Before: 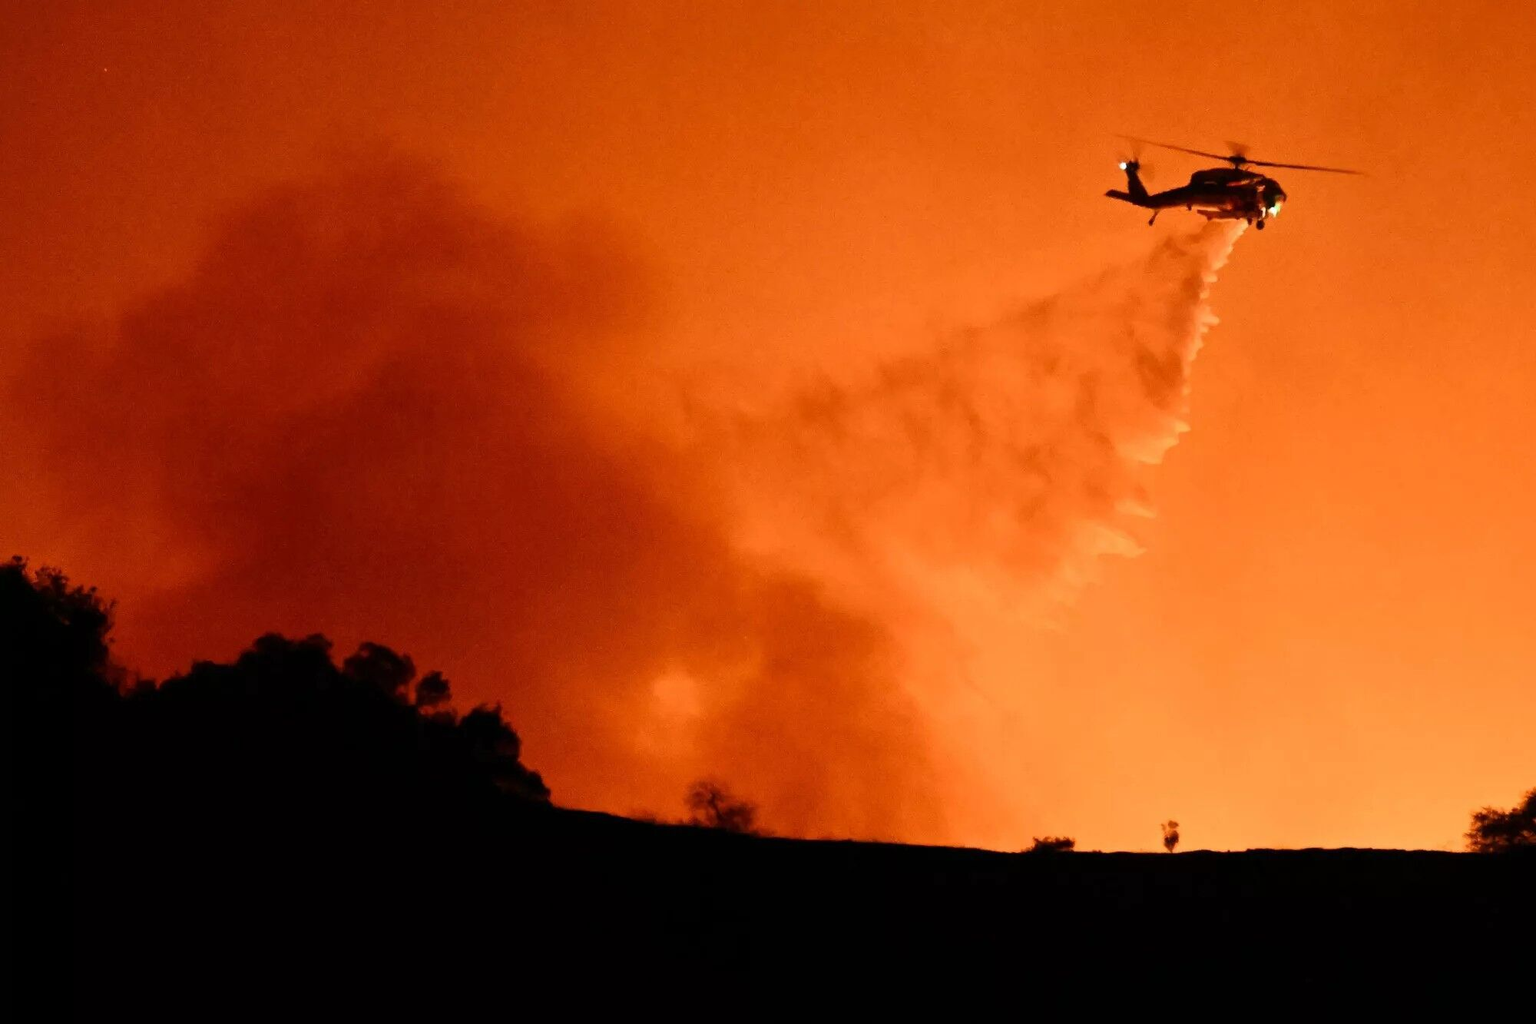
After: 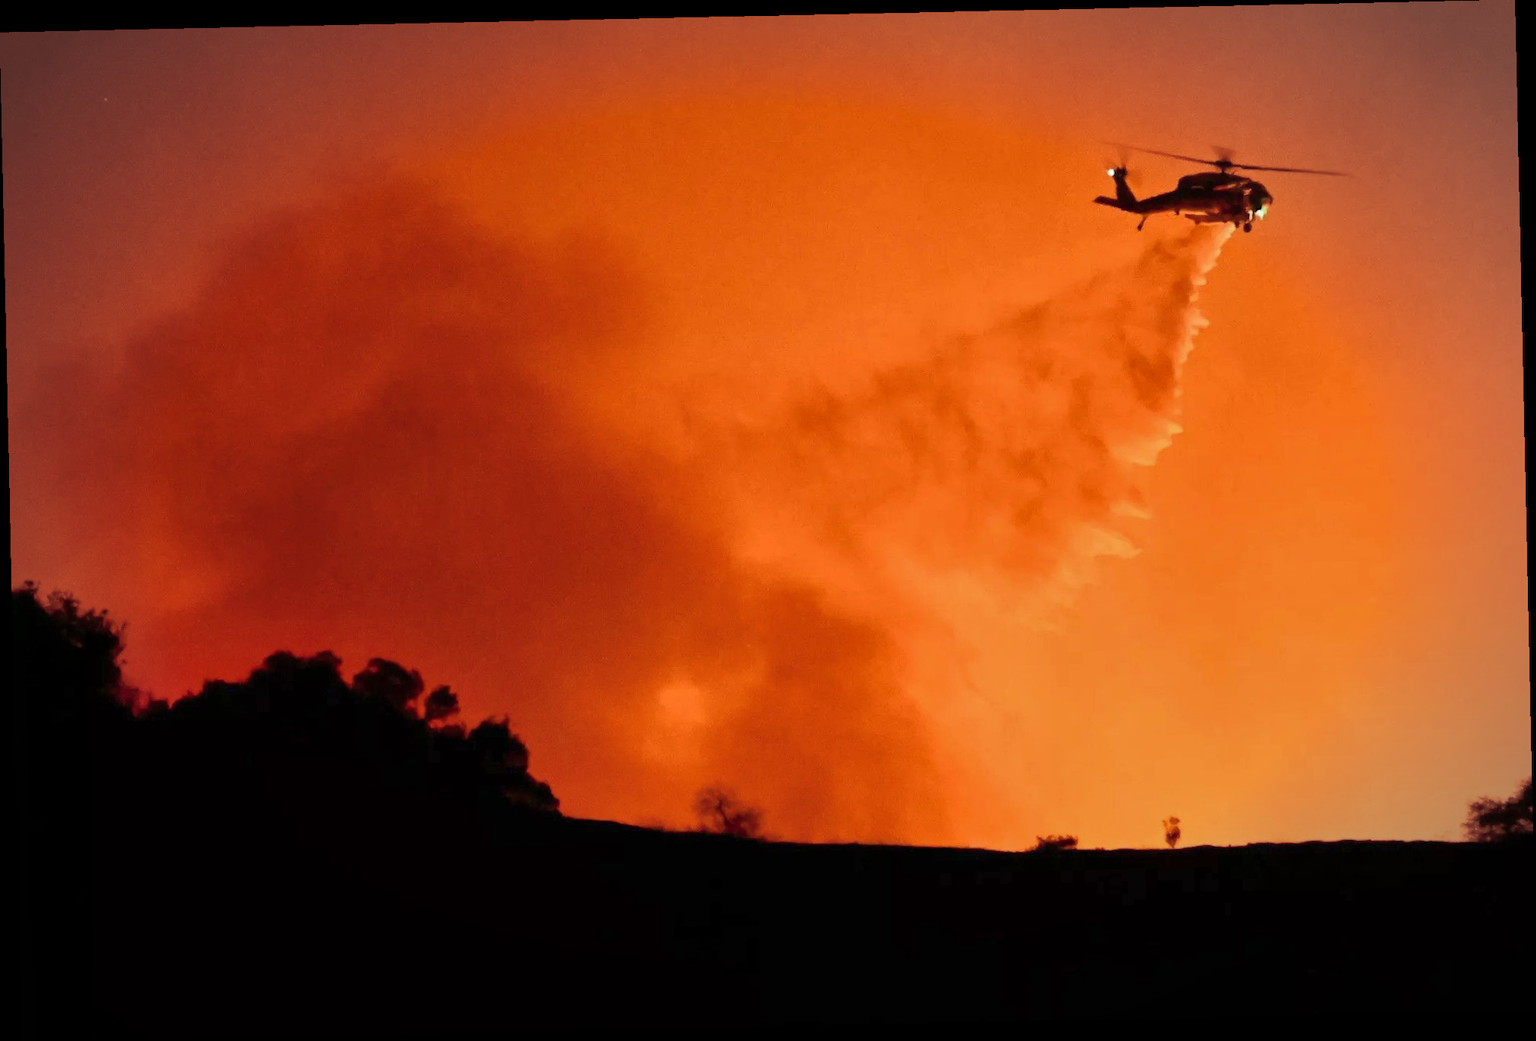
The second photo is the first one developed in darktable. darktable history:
rotate and perspective: rotation -1.24°, automatic cropping off
vignetting: automatic ratio true
color balance rgb: global vibrance -1%, saturation formula JzAzBz (2021)
shadows and highlights: on, module defaults
